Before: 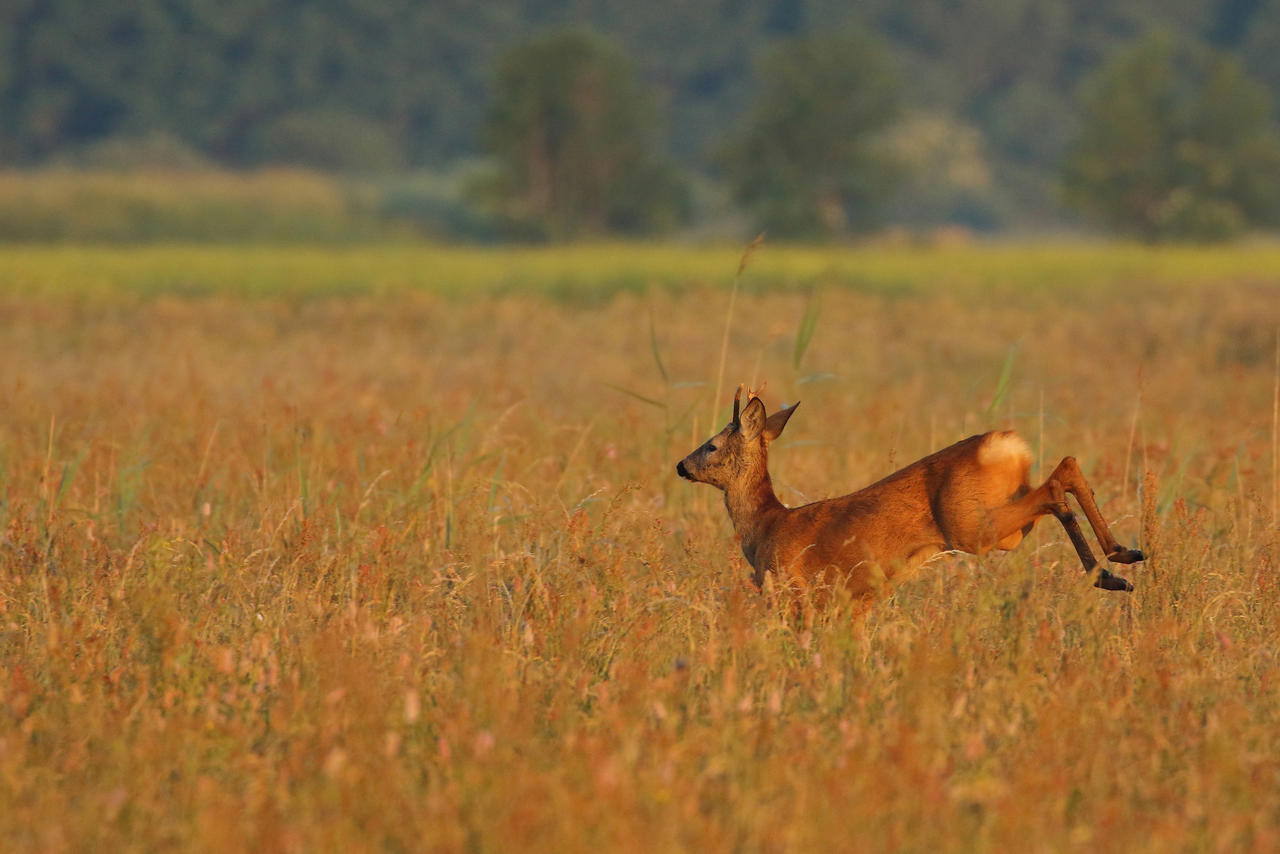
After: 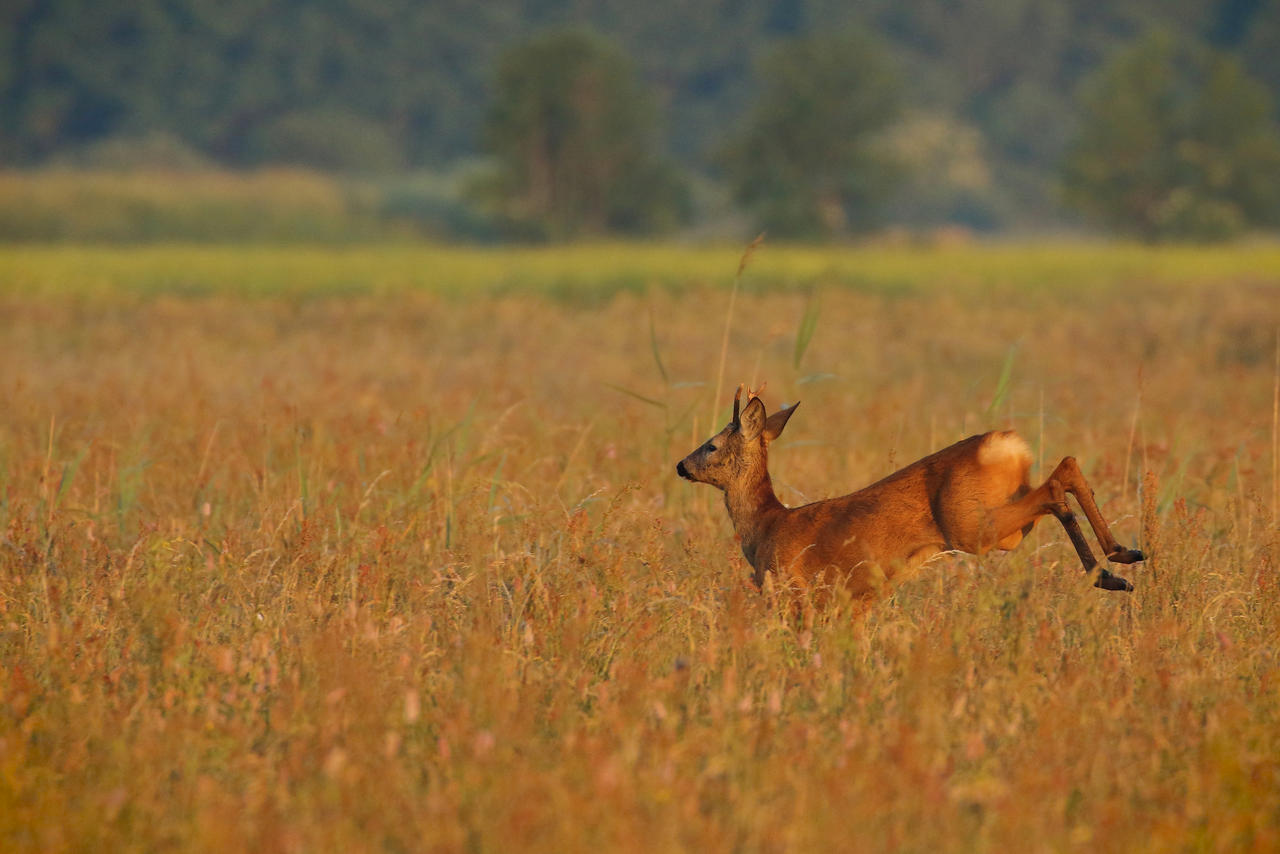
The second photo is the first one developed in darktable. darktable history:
color zones: curves: ch0 [(0.068, 0.464) (0.25, 0.5) (0.48, 0.508) (0.75, 0.536) (0.886, 0.476) (0.967, 0.456)]; ch1 [(0.066, 0.456) (0.25, 0.5) (0.616, 0.508) (0.746, 0.56) (0.934, 0.444)]
vignetting: fall-off start 97.16%, saturation 0.368, width/height ratio 1.181
